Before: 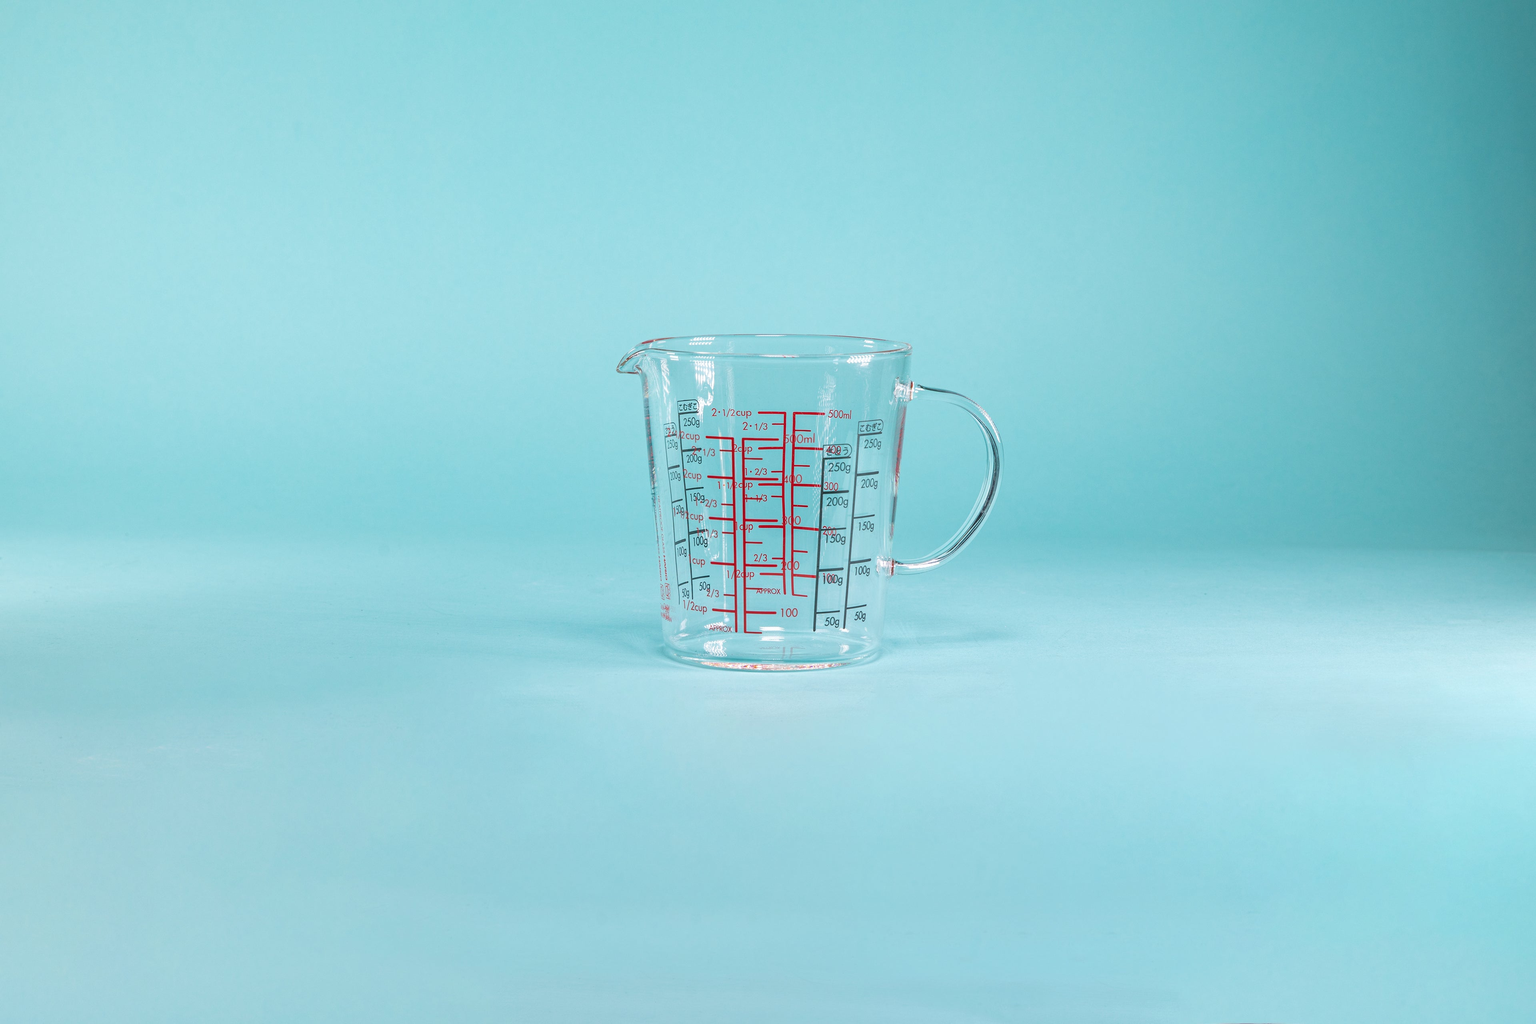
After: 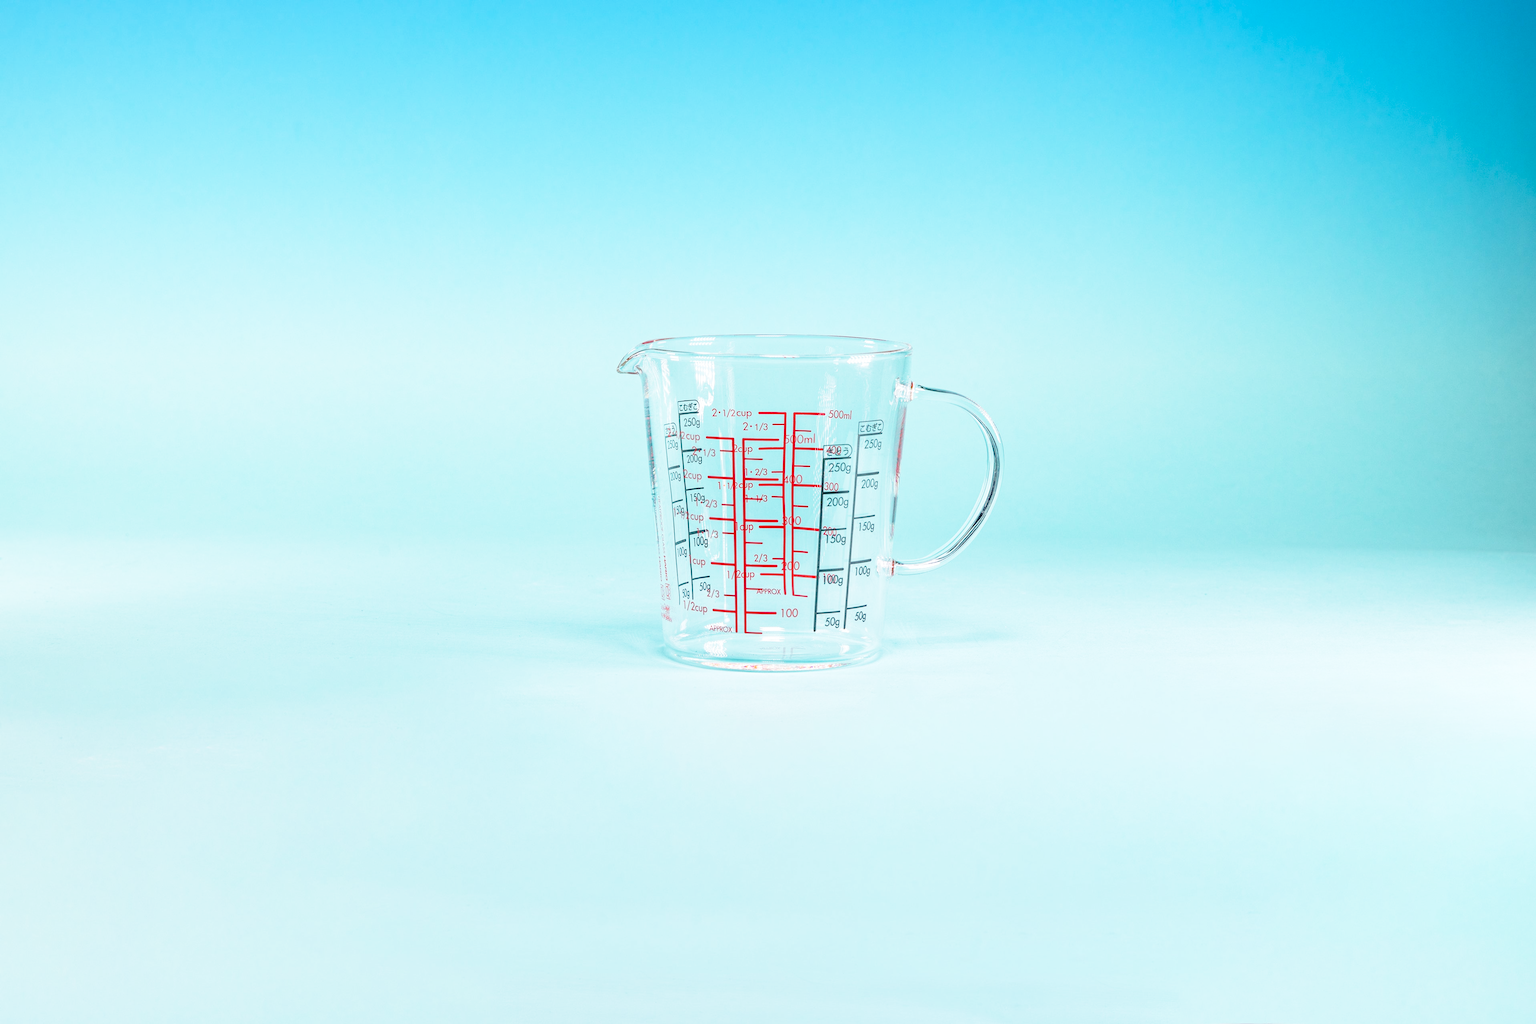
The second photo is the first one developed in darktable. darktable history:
graduated density: density 2.02 EV, hardness 44%, rotation 0.374°, offset 8.21, hue 208.8°, saturation 97%
base curve: curves: ch0 [(0, 0) (0.036, 0.037) (0.121, 0.228) (0.46, 0.76) (0.859, 0.983) (1, 1)], preserve colors none
